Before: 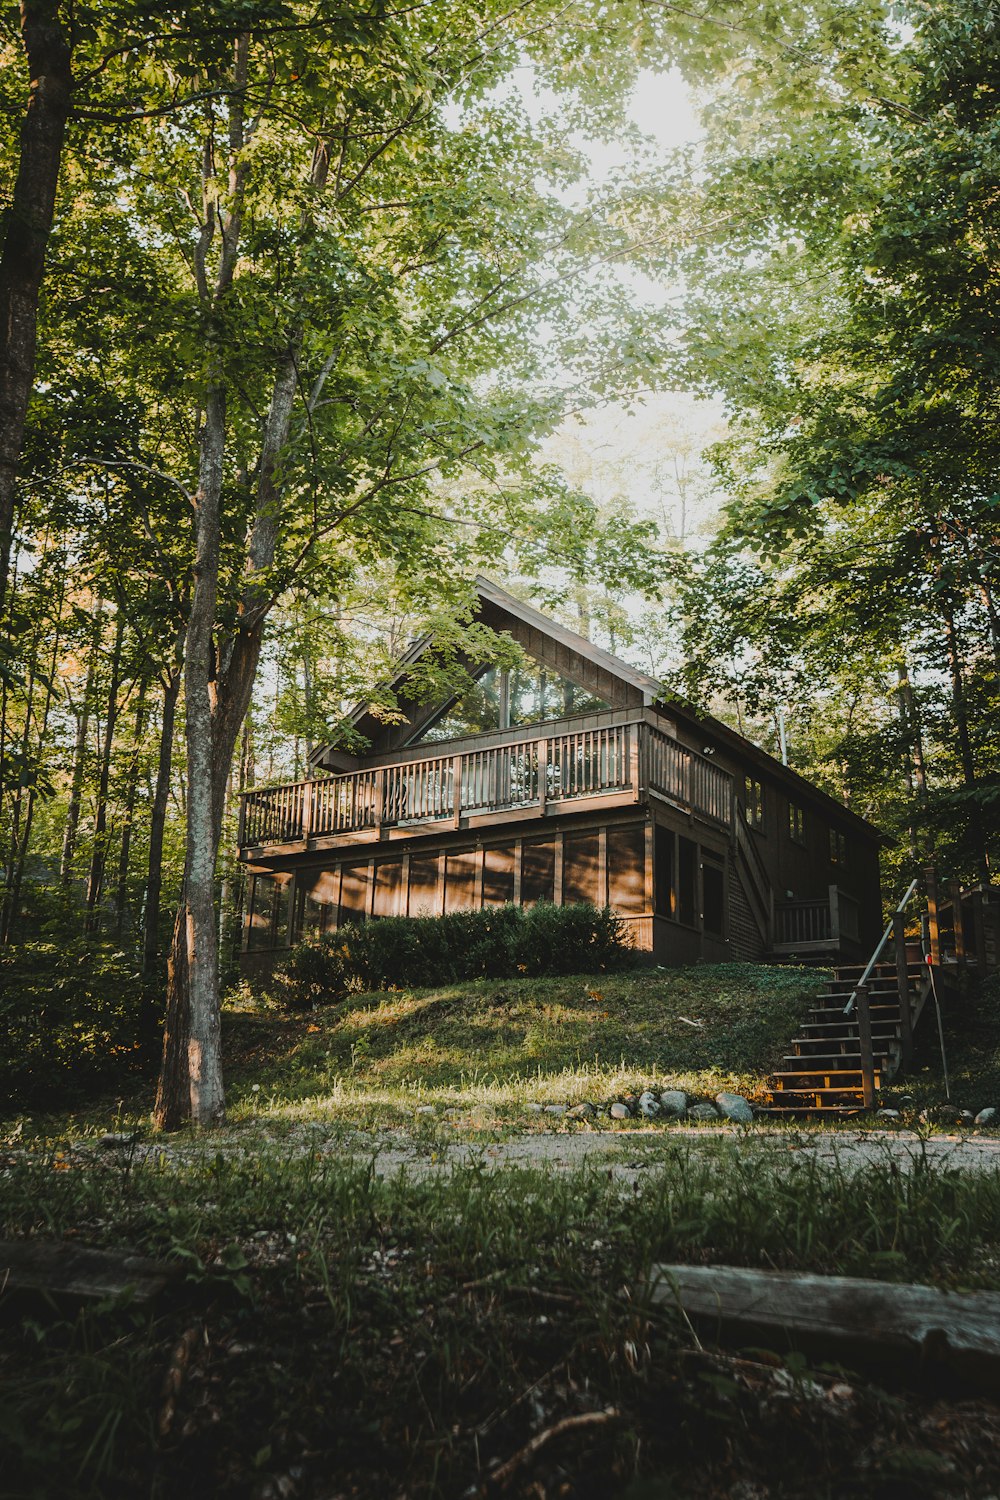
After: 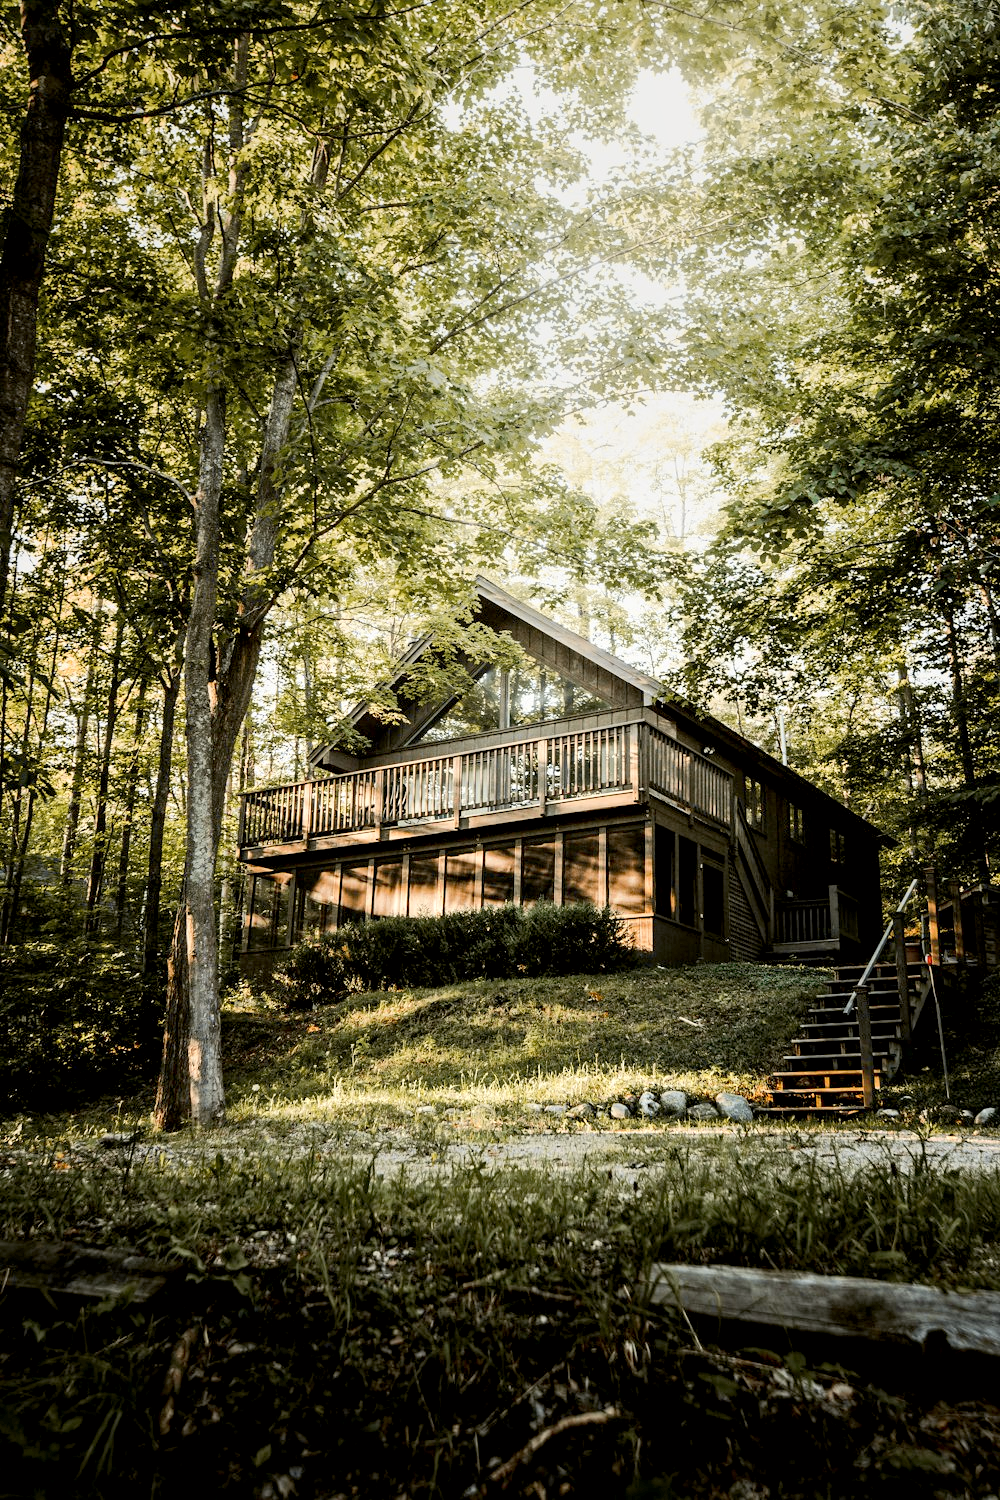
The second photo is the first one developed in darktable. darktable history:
graduated density: on, module defaults
local contrast: mode bilateral grid, contrast 20, coarseness 50, detail 120%, midtone range 0.2
exposure: black level correction 0.012, exposure 0.7 EV, compensate exposure bias true, compensate highlight preservation false
tone curve: curves: ch0 [(0, 0) (0.765, 0.816) (1, 1)]; ch1 [(0, 0) (0.425, 0.464) (0.5, 0.5) (0.531, 0.522) (0.588, 0.575) (0.994, 0.939)]; ch2 [(0, 0) (0.398, 0.435) (0.455, 0.481) (0.501, 0.504) (0.529, 0.544) (0.584, 0.585) (1, 0.911)], color space Lab, independent channels
